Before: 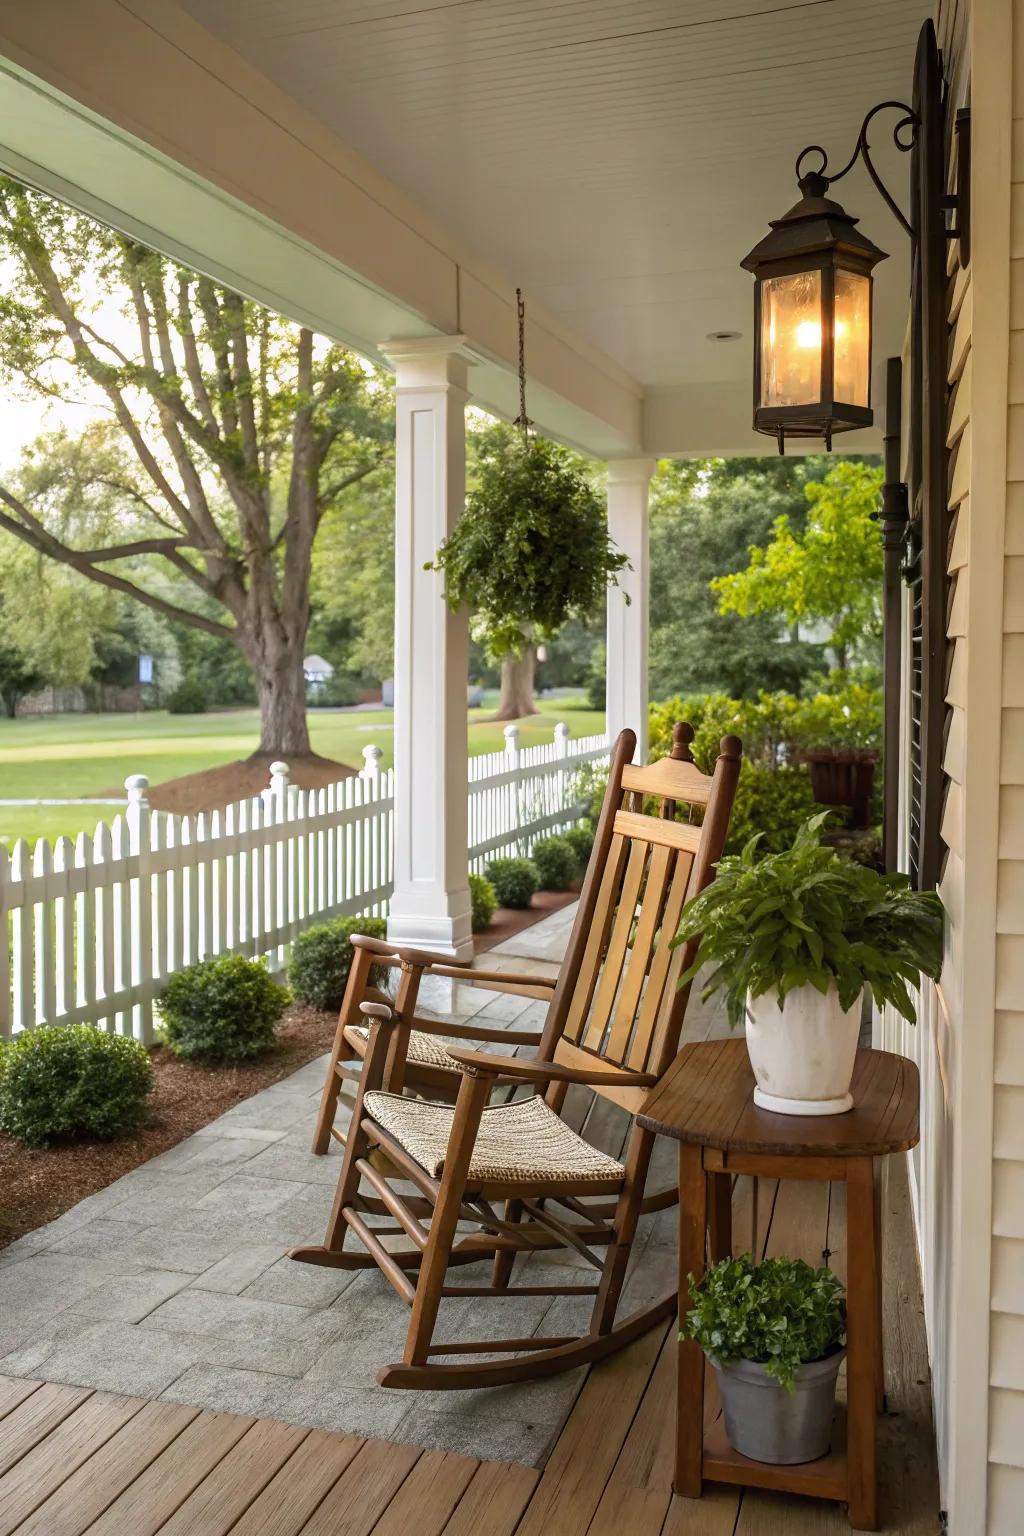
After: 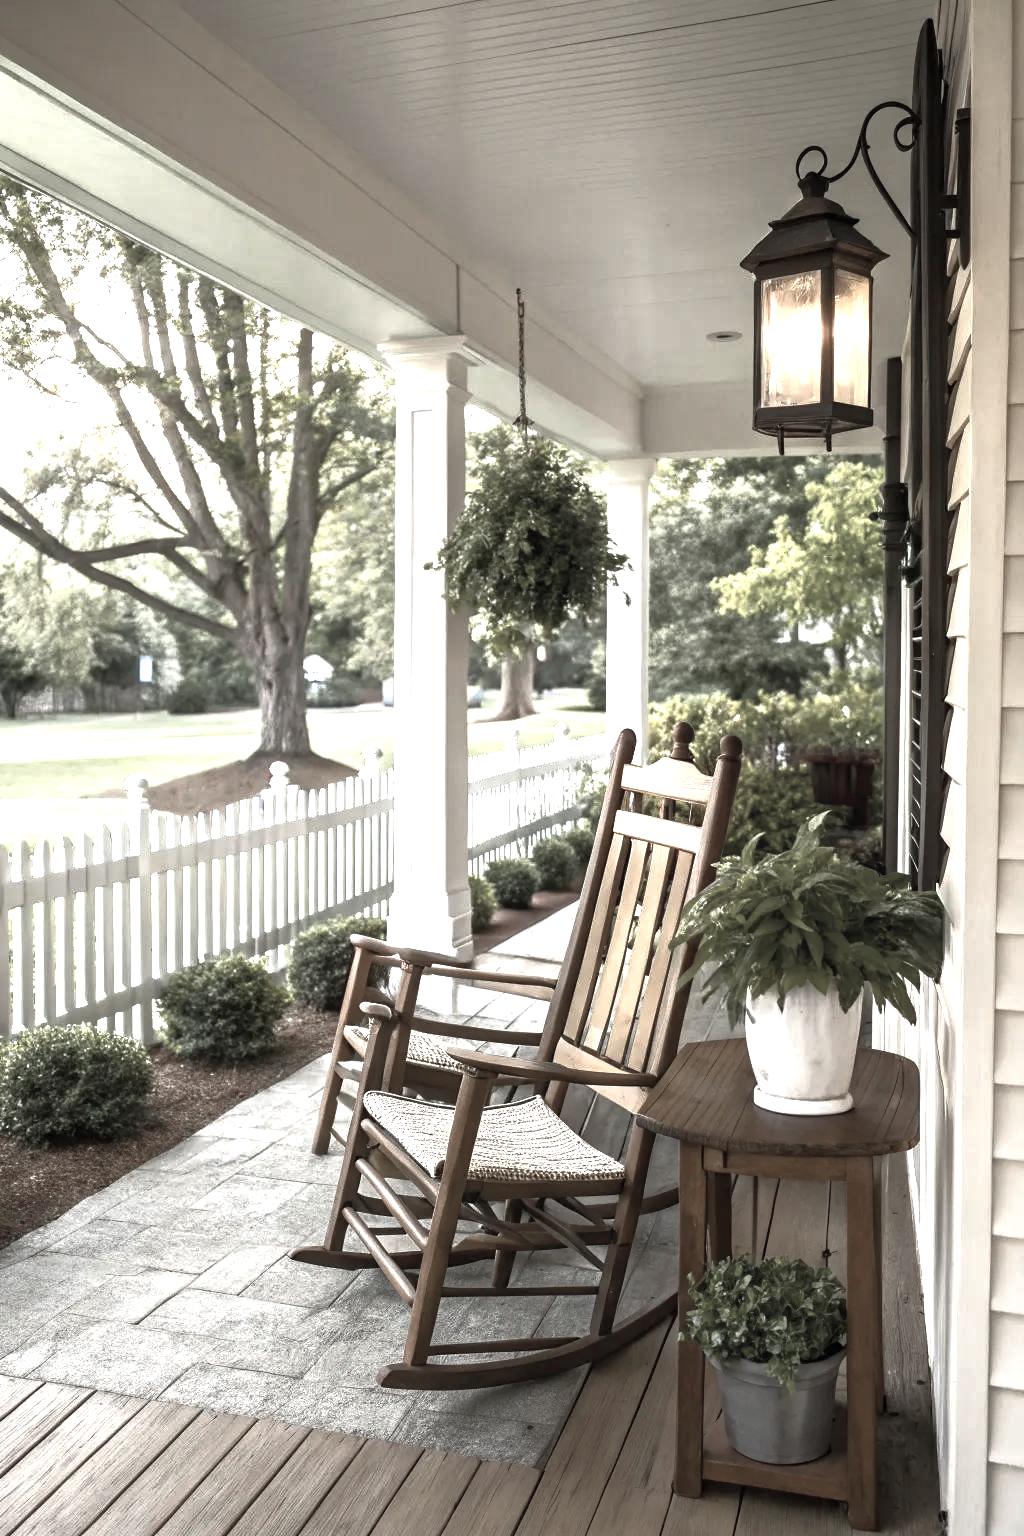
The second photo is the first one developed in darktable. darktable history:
exposure: exposure 0.6 EV, compensate highlight preservation false
color zones: curves: ch1 [(0.238, 0.163) (0.476, 0.2) (0.733, 0.322) (0.848, 0.134)]
tone equalizer: -8 EV 0.001 EV, -7 EV -0.002 EV, -6 EV 0.004 EV, -5 EV -0.034 EV, -4 EV -0.145 EV, -3 EV -0.17 EV, -2 EV 0.252 EV, -1 EV 0.708 EV, +0 EV 0.481 EV, edges refinement/feathering 500, mask exposure compensation -1.57 EV, preserve details no
